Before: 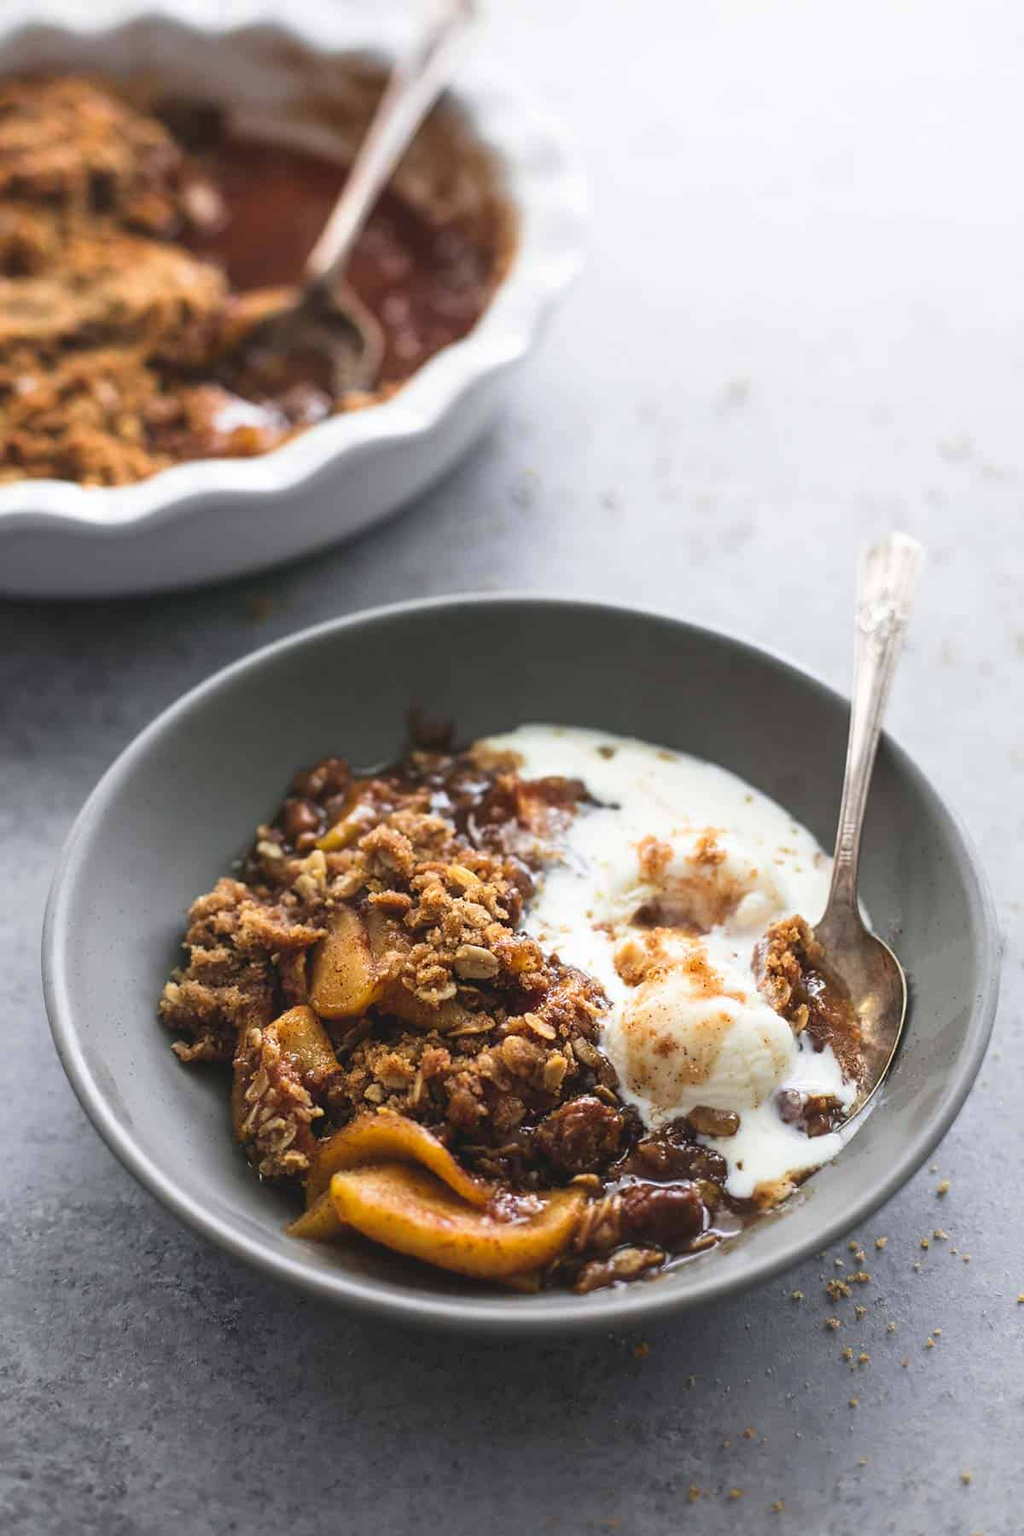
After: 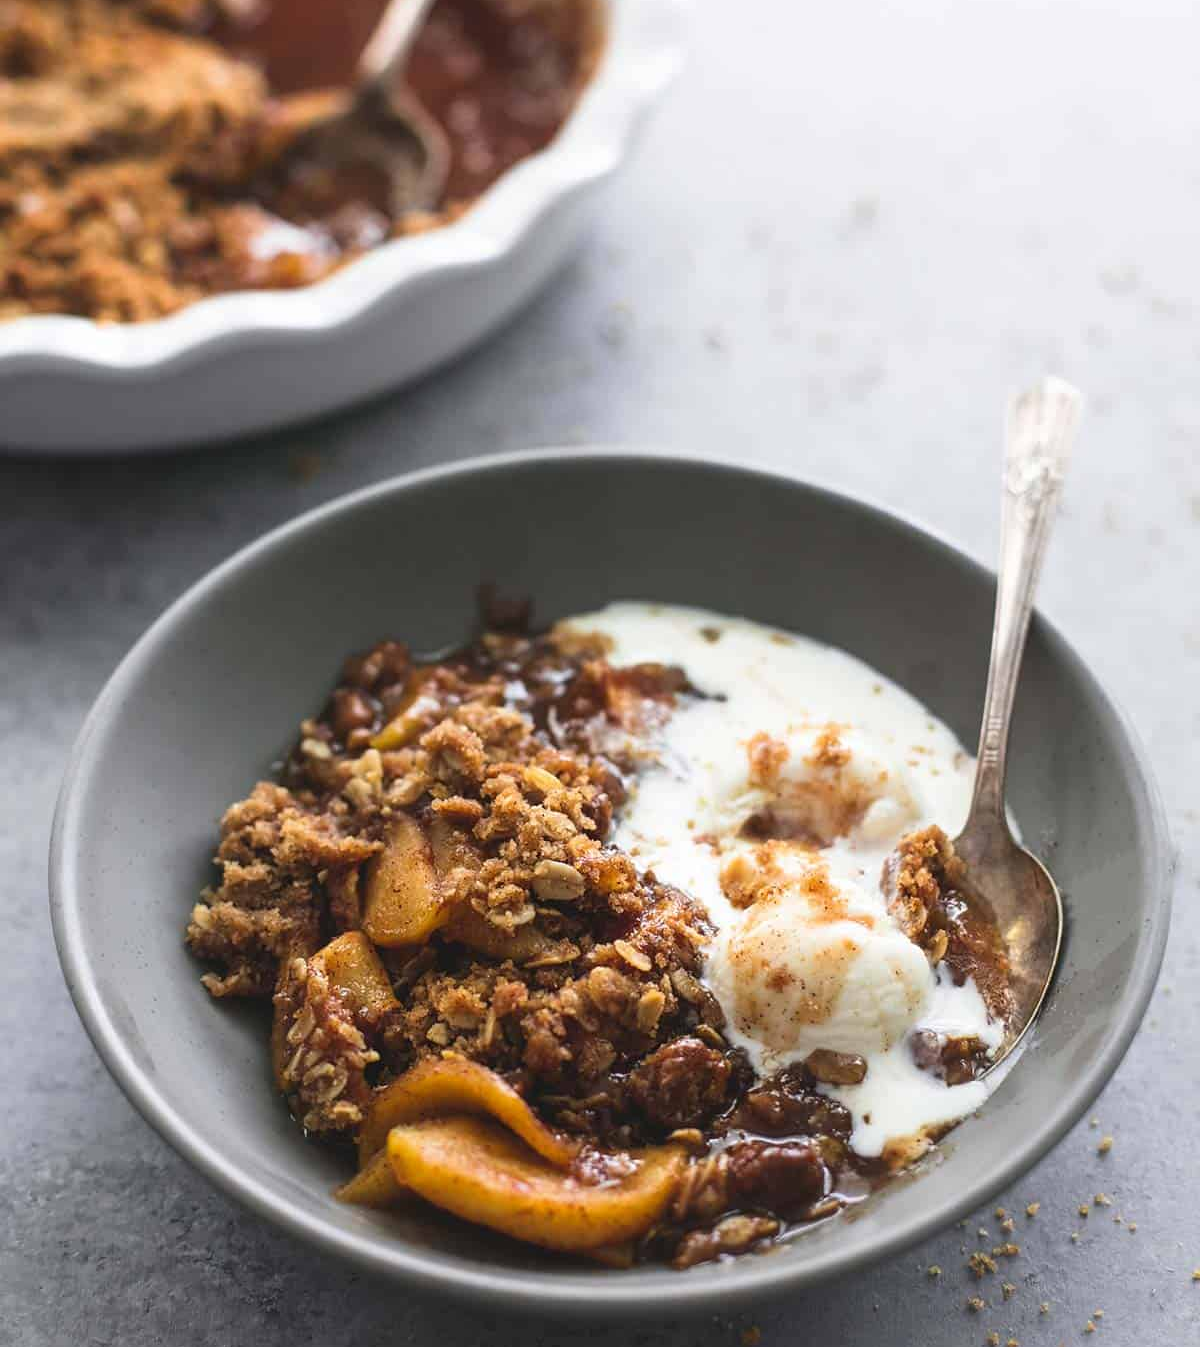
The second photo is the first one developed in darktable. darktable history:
crop: top 13.765%, bottom 11.398%
